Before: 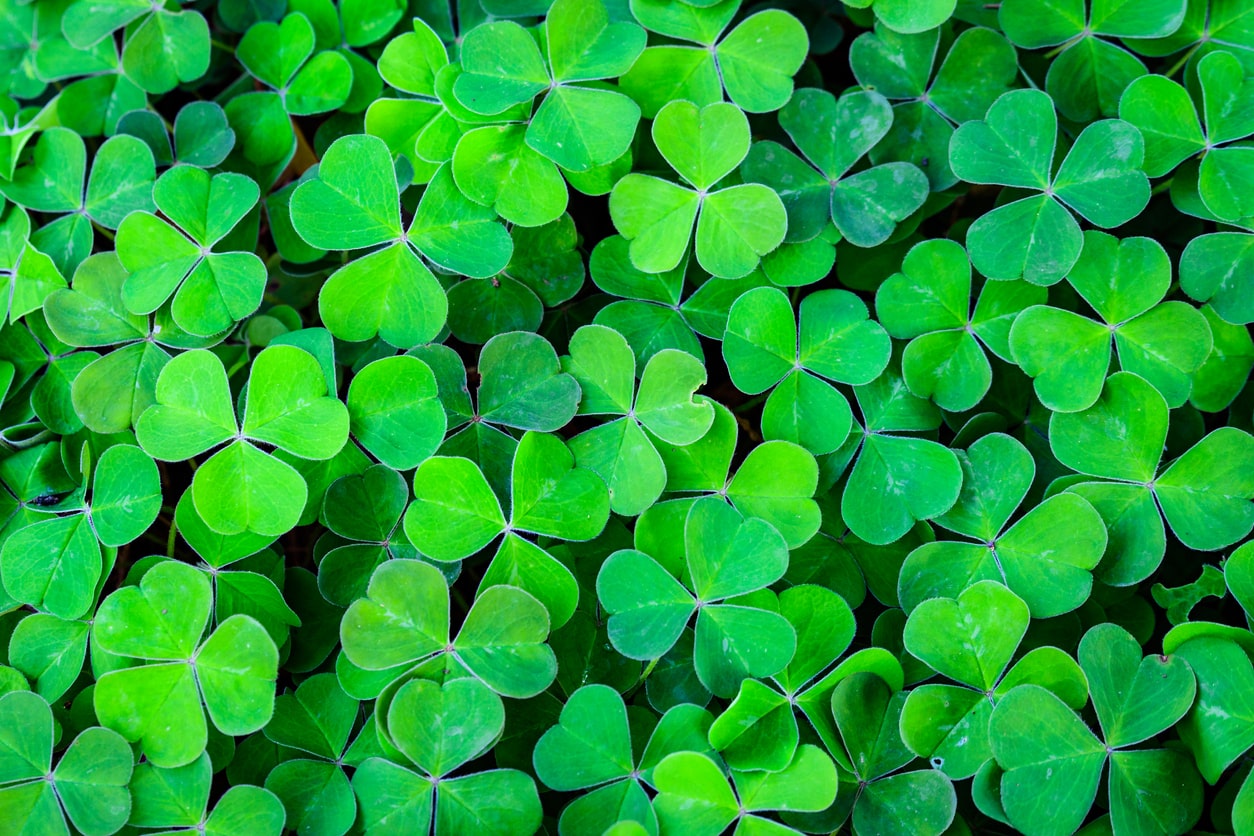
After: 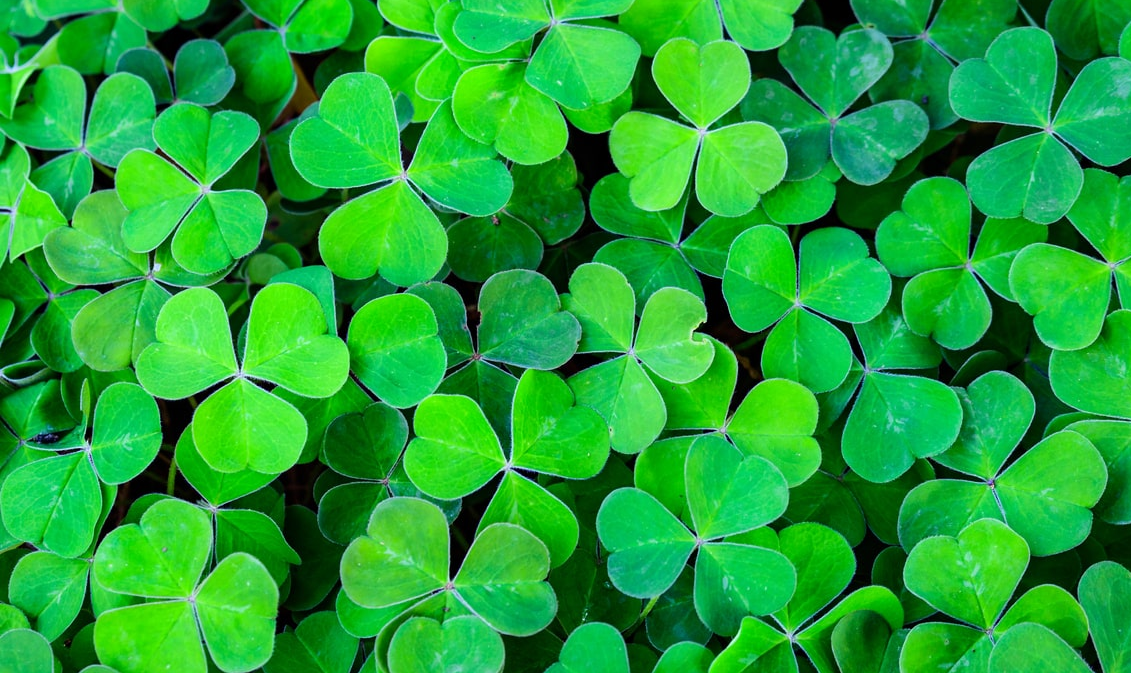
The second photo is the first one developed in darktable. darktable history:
crop: top 7.492%, right 9.754%, bottom 12.006%
